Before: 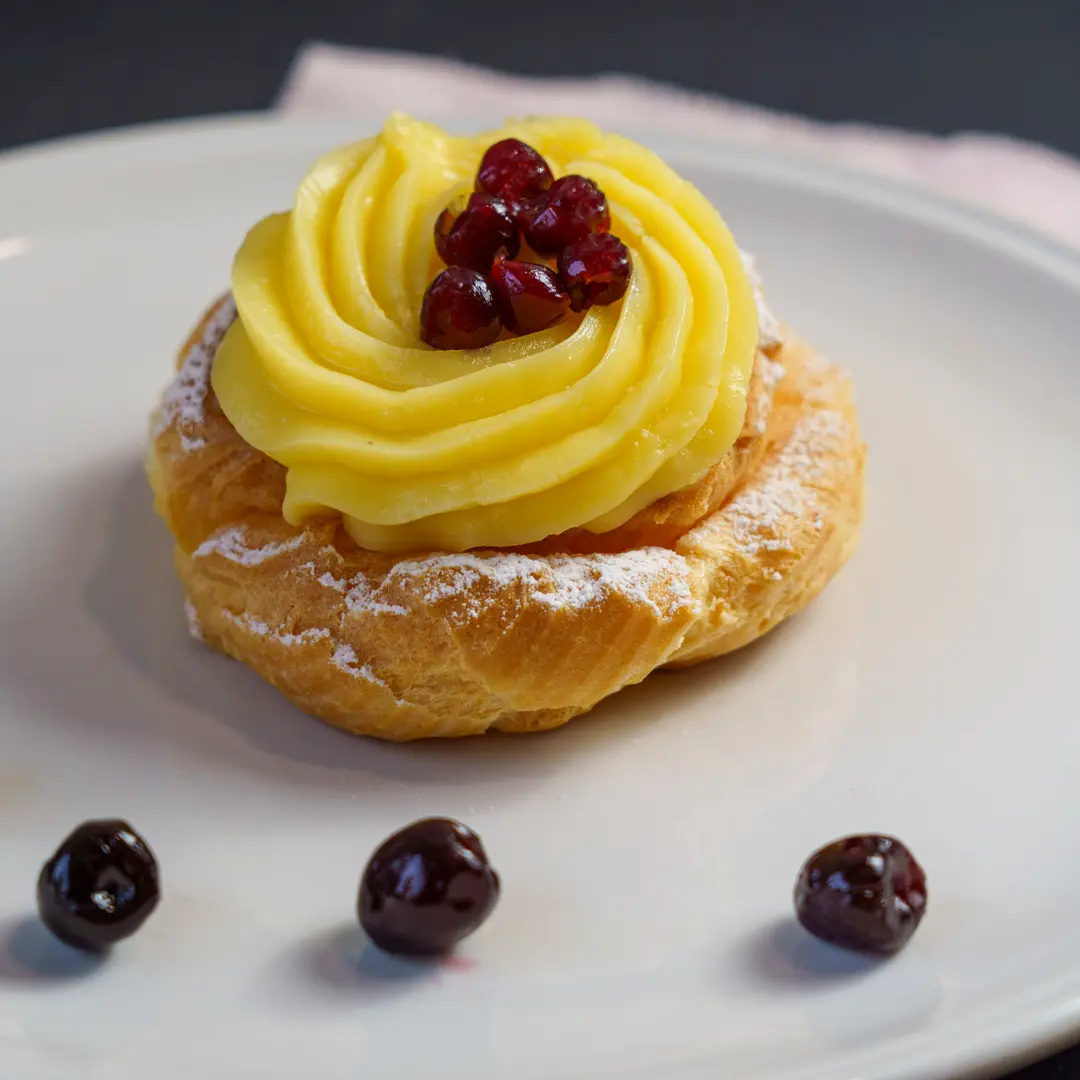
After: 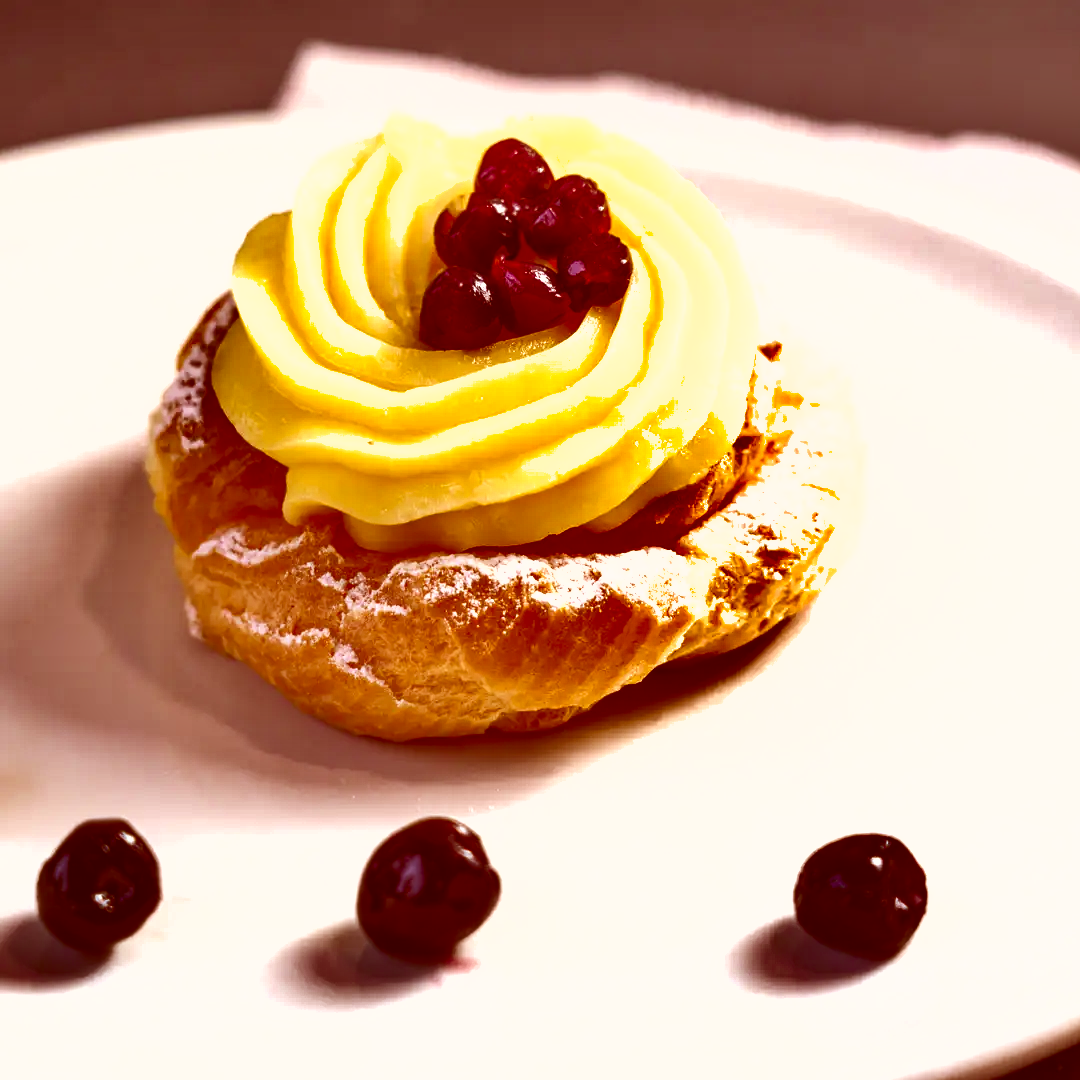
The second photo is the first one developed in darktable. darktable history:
tone equalizer: on, module defaults
exposure: black level correction 0, exposure 1.1 EV, compensate highlight preservation false
color correction: highlights a* 9.03, highlights b* 8.71, shadows a* 40, shadows b* 40, saturation 0.8
shadows and highlights: radius 108.52, shadows 40.68, highlights -72.88, low approximation 0.01, soften with gaussian
